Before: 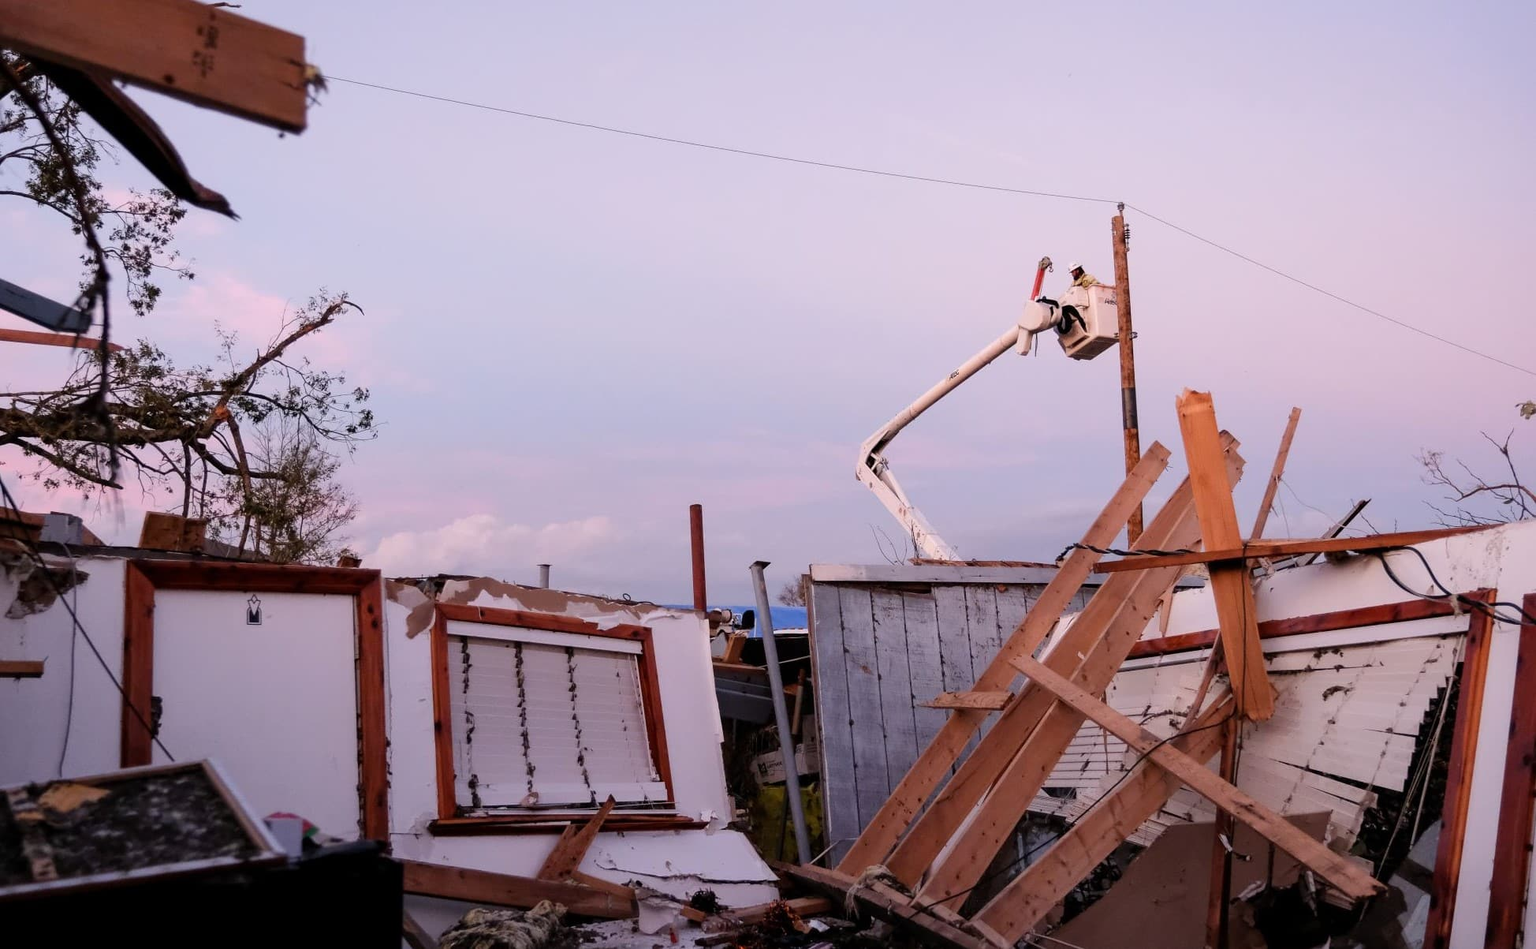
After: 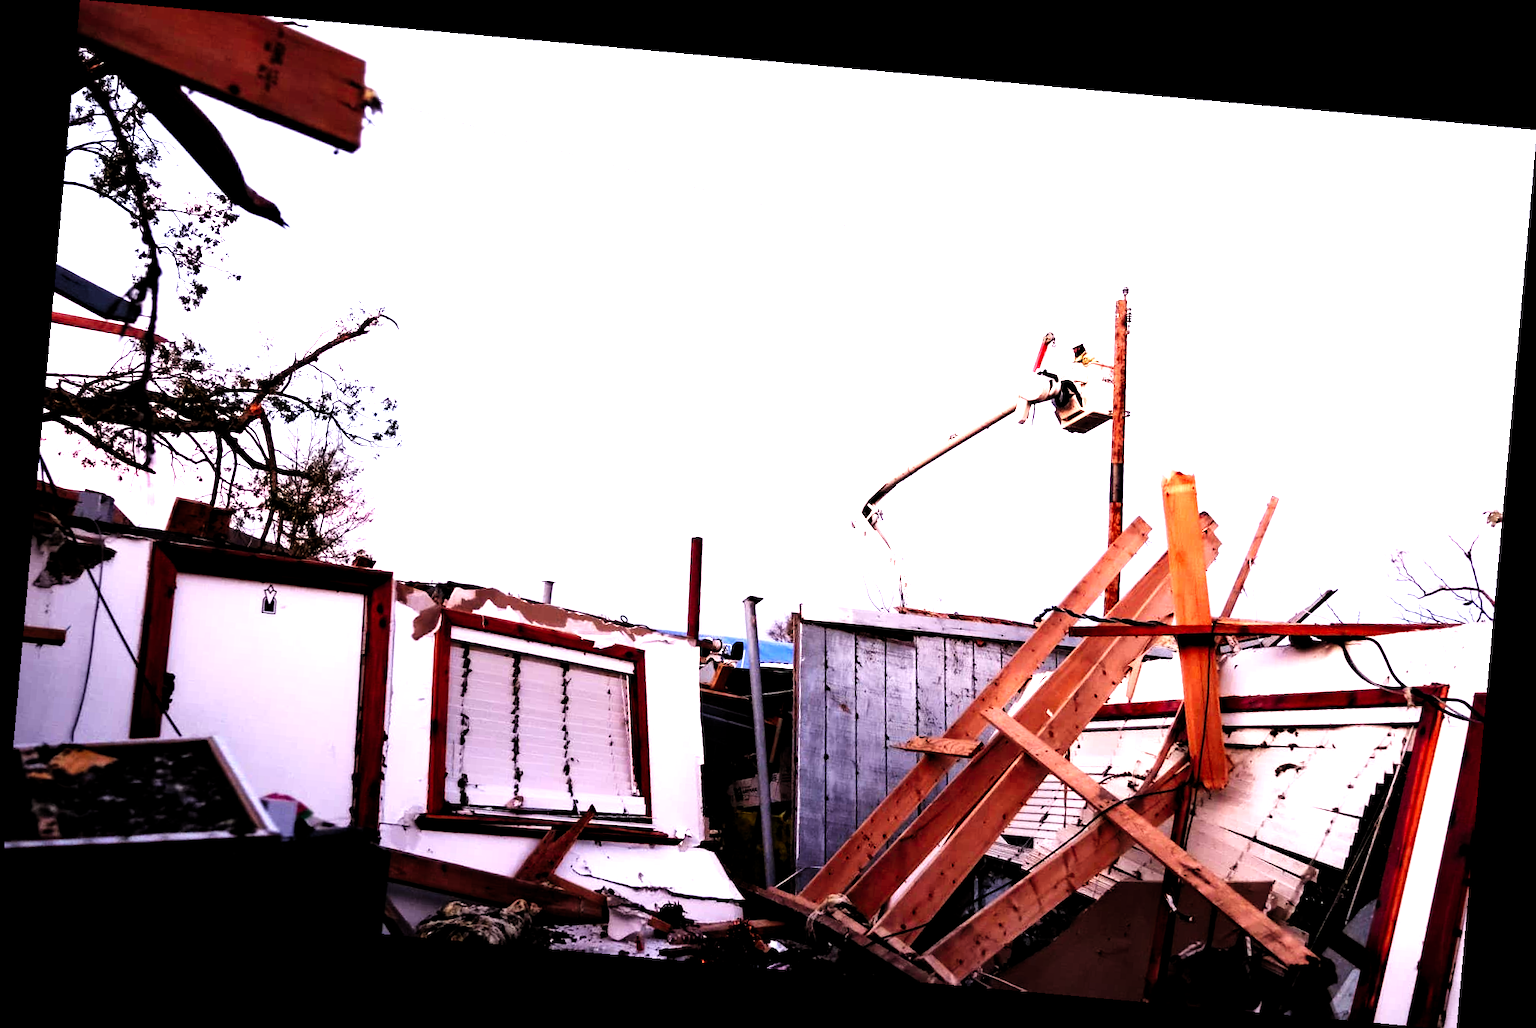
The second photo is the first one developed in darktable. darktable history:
rotate and perspective: rotation 5.12°, automatic cropping off
sigmoid: contrast 2, skew -0.2, preserve hue 0%, red attenuation 0.1, red rotation 0.035, green attenuation 0.1, green rotation -0.017, blue attenuation 0.15, blue rotation -0.052, base primaries Rec2020
tone equalizer: on, module defaults
levels: levels [0.012, 0.367, 0.697]
